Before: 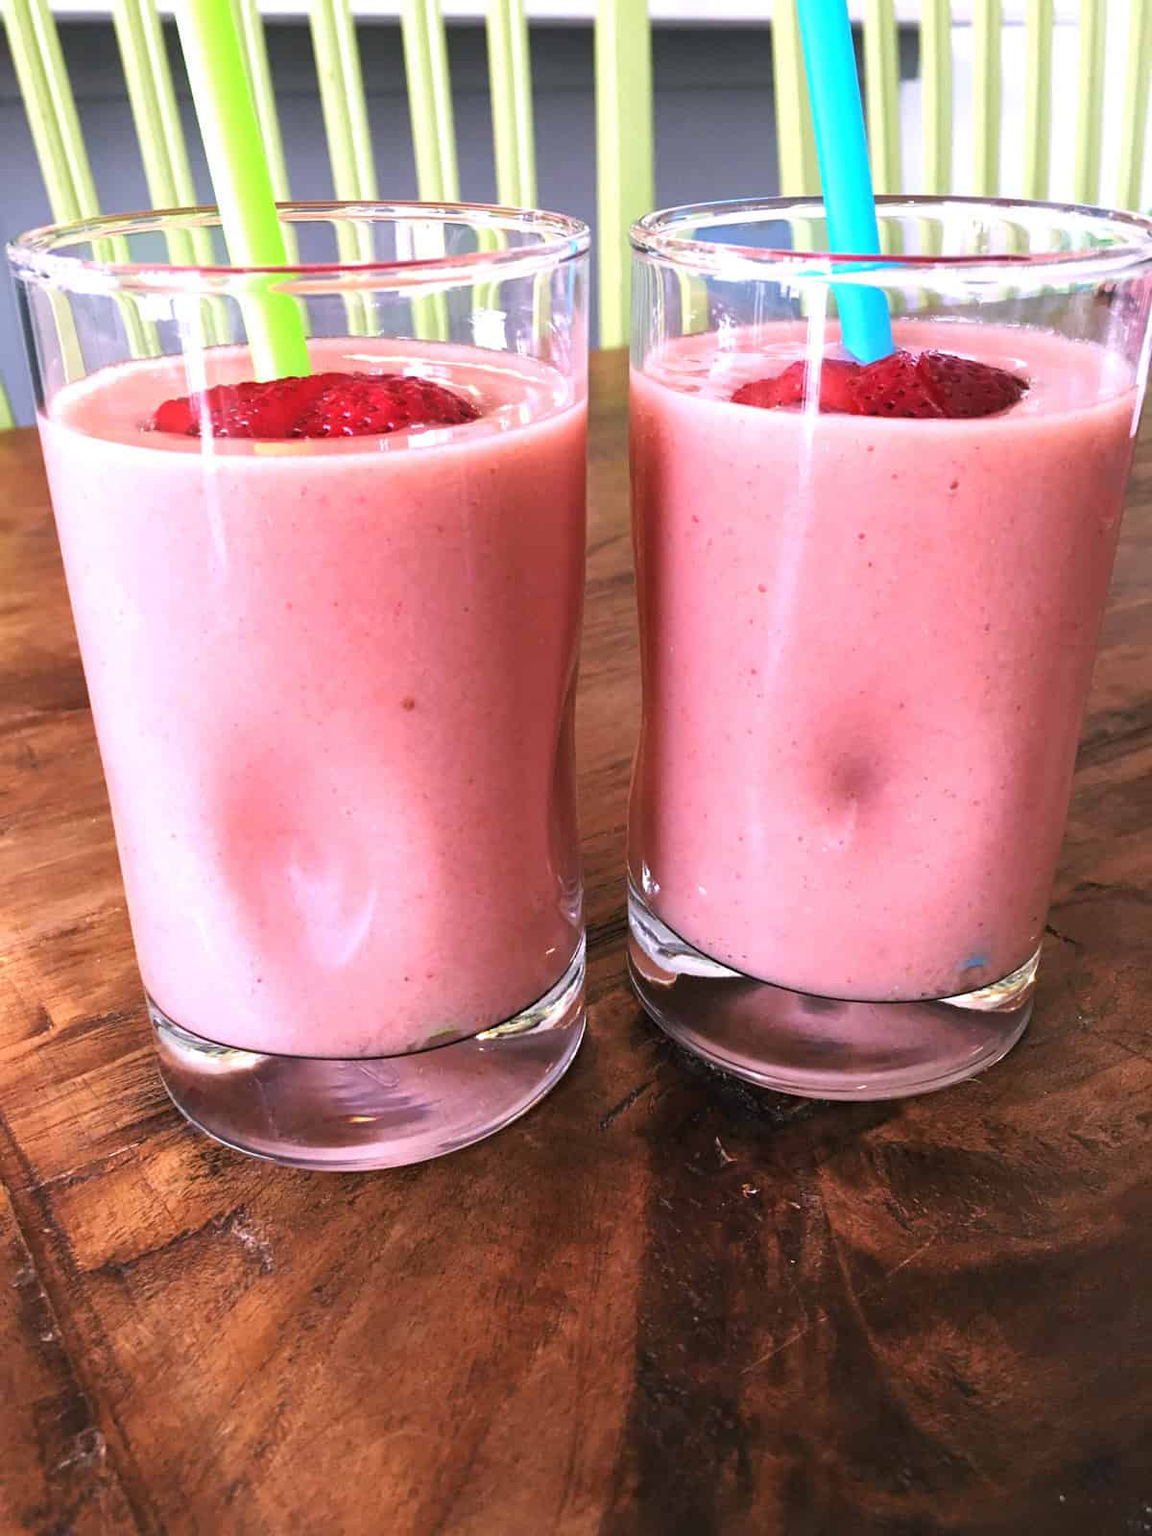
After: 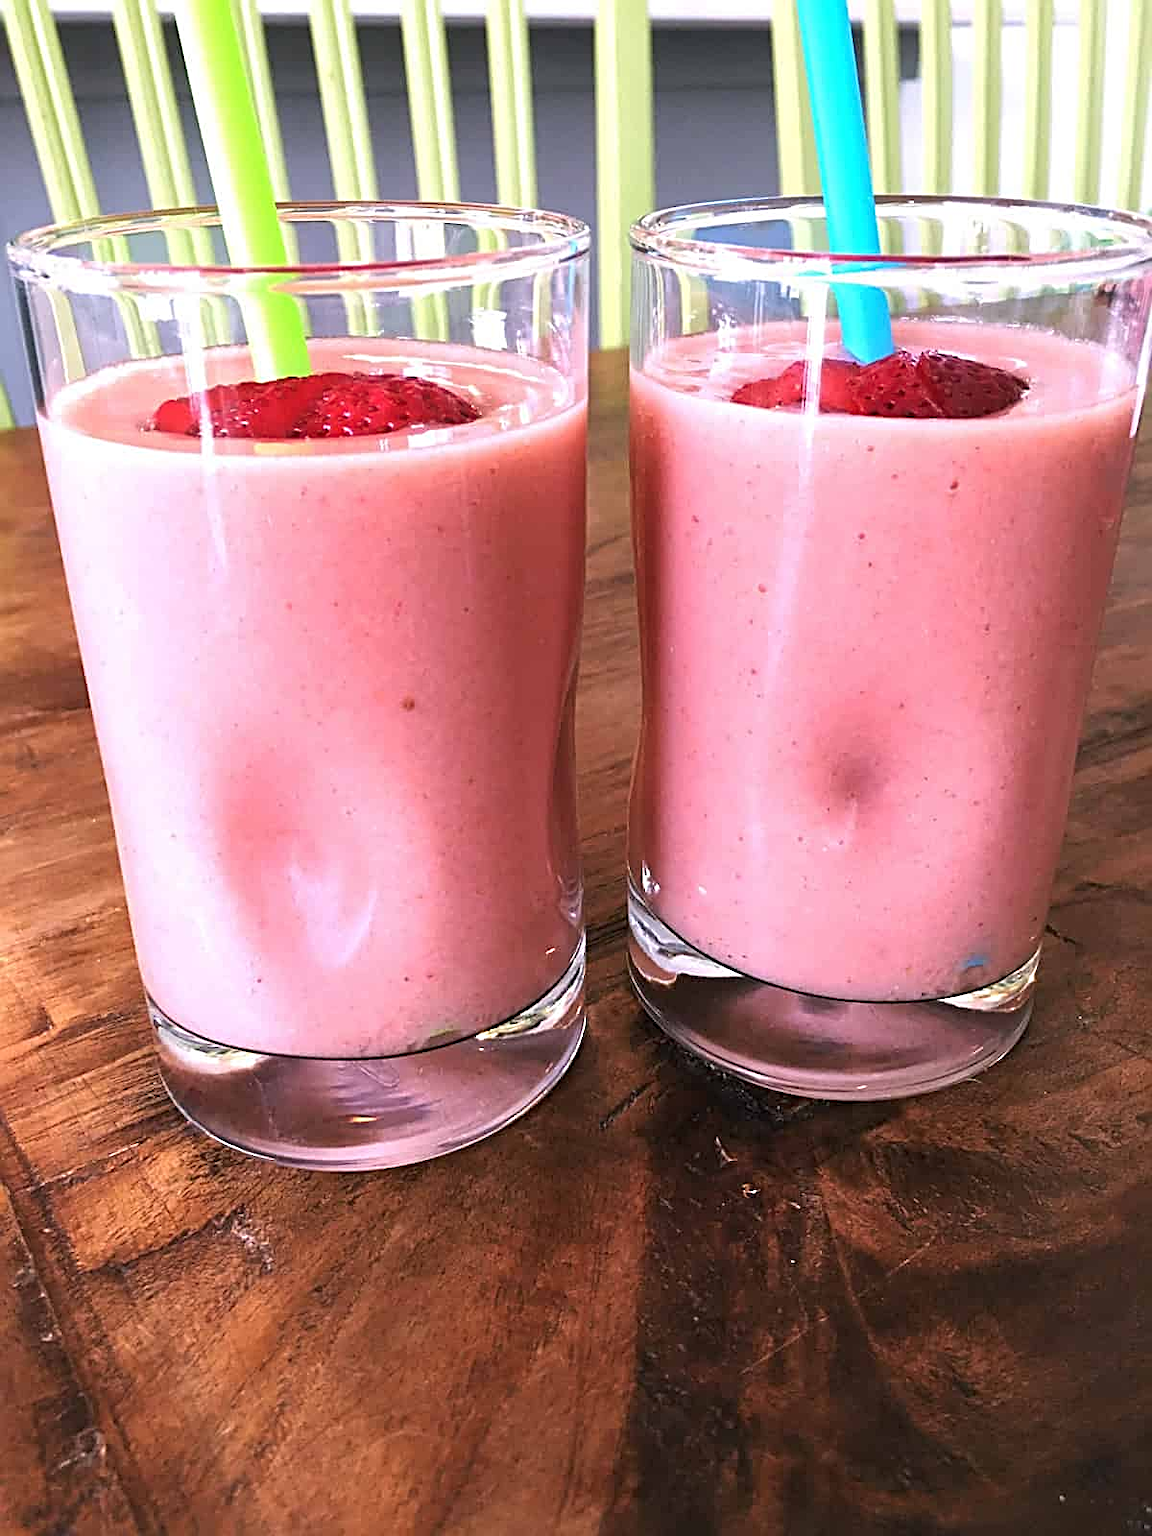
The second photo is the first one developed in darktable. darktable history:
white balance: emerald 1
sharpen: radius 2.584, amount 0.688
